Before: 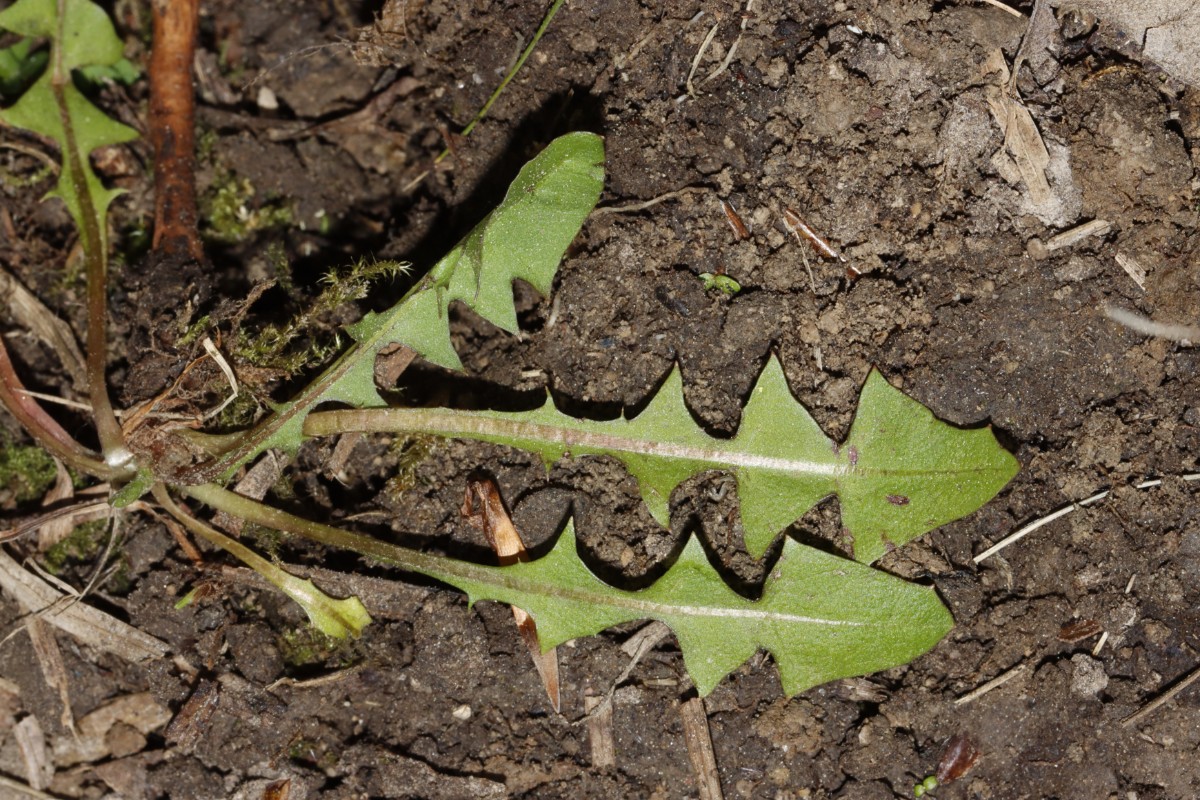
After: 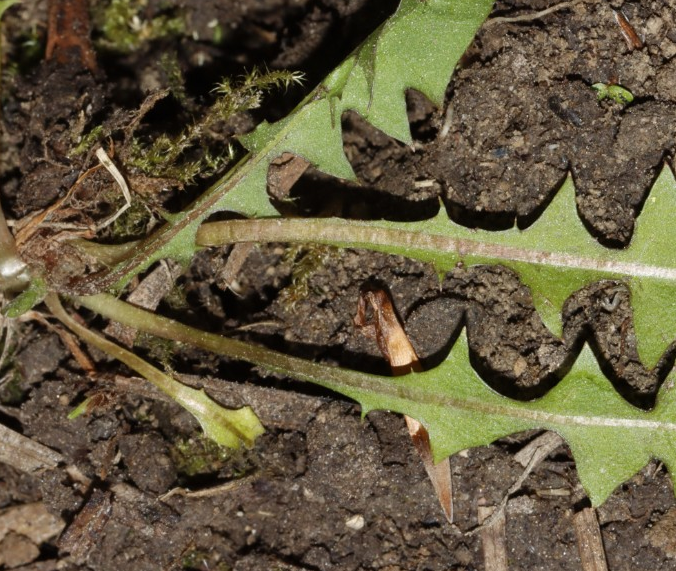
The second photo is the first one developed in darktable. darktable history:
crop: left 8.966%, top 23.852%, right 34.699%, bottom 4.703%
